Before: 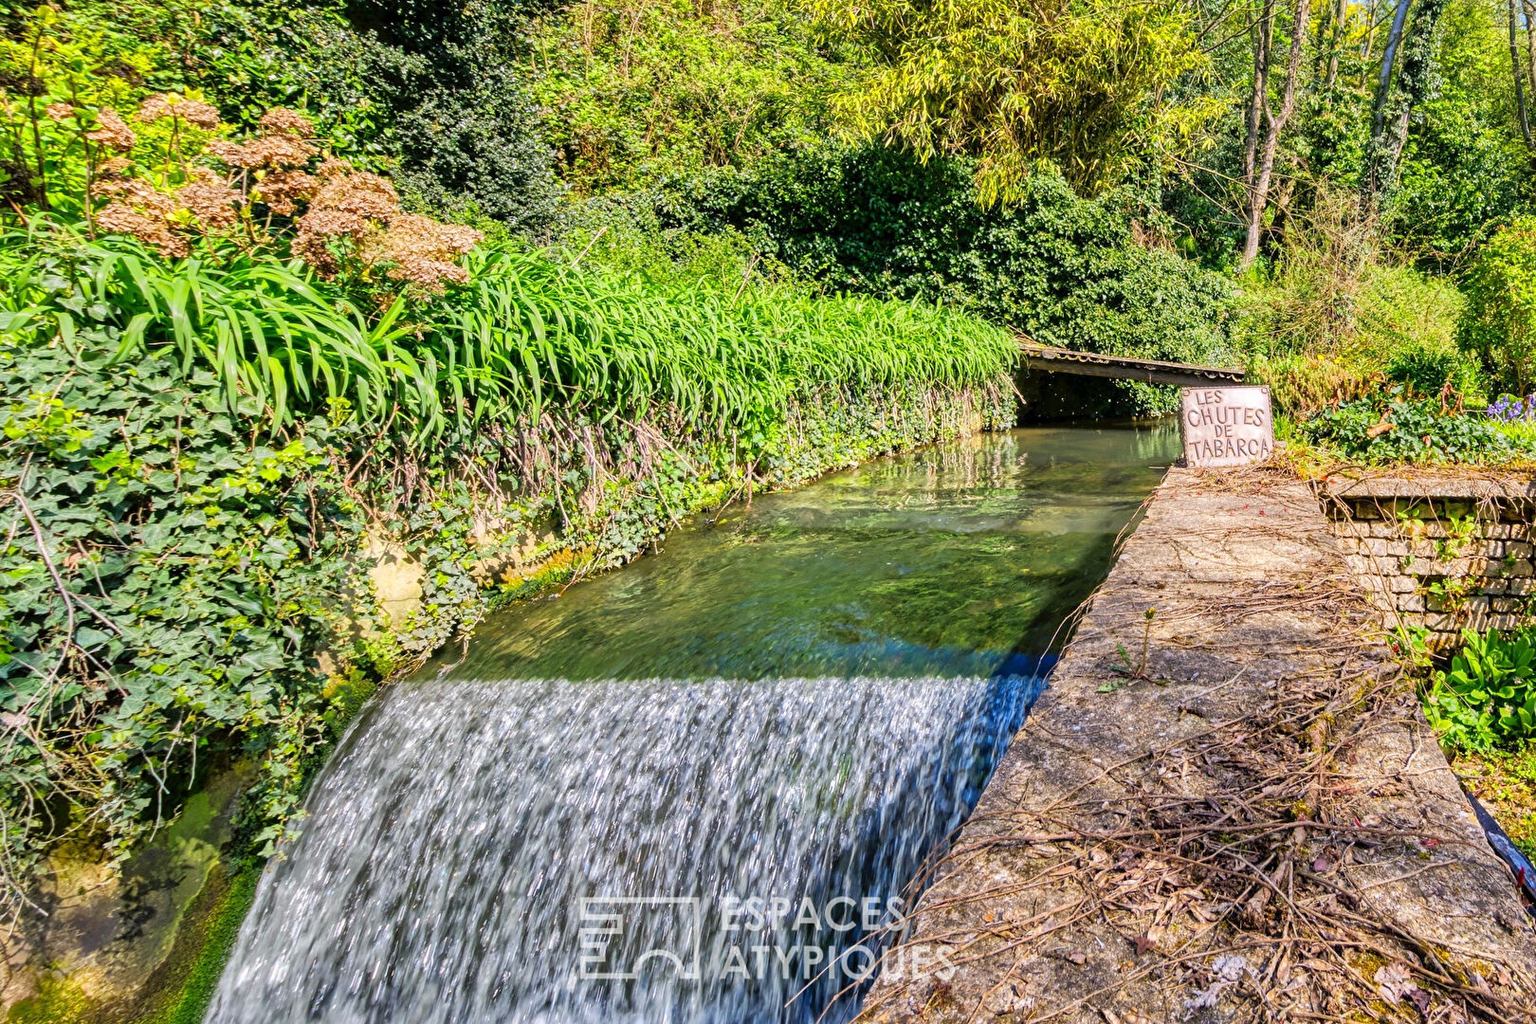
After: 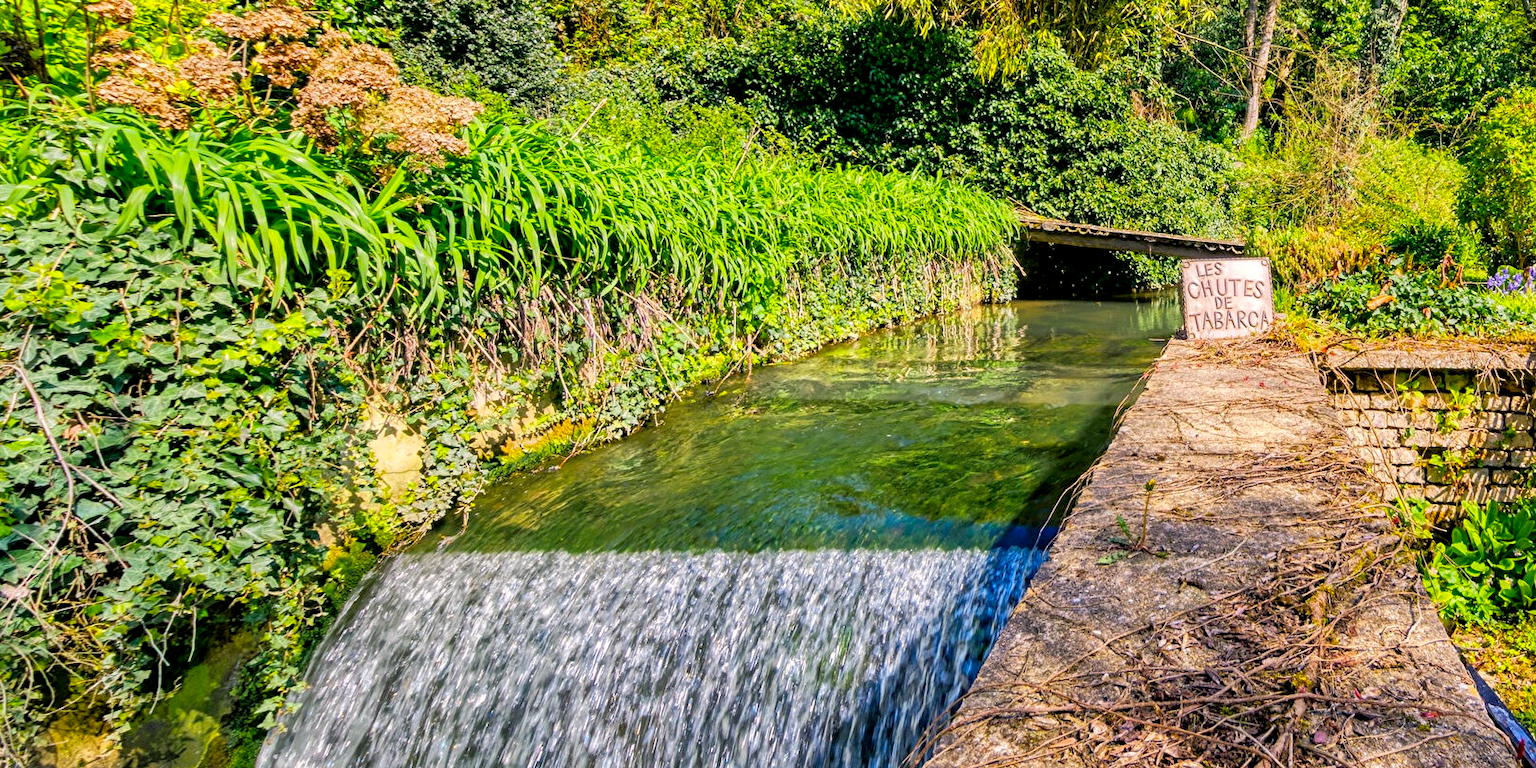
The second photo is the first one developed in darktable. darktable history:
color balance rgb: shadows lift › chroma 2%, shadows lift › hue 217.2°, power › hue 60°, highlights gain › chroma 1%, highlights gain › hue 69.6°, global offset › luminance -0.5%, perceptual saturation grading › global saturation 15%, global vibrance 15%
exposure: exposure 0.078 EV, compensate highlight preservation false
crop and rotate: top 12.5%, bottom 12.5%
